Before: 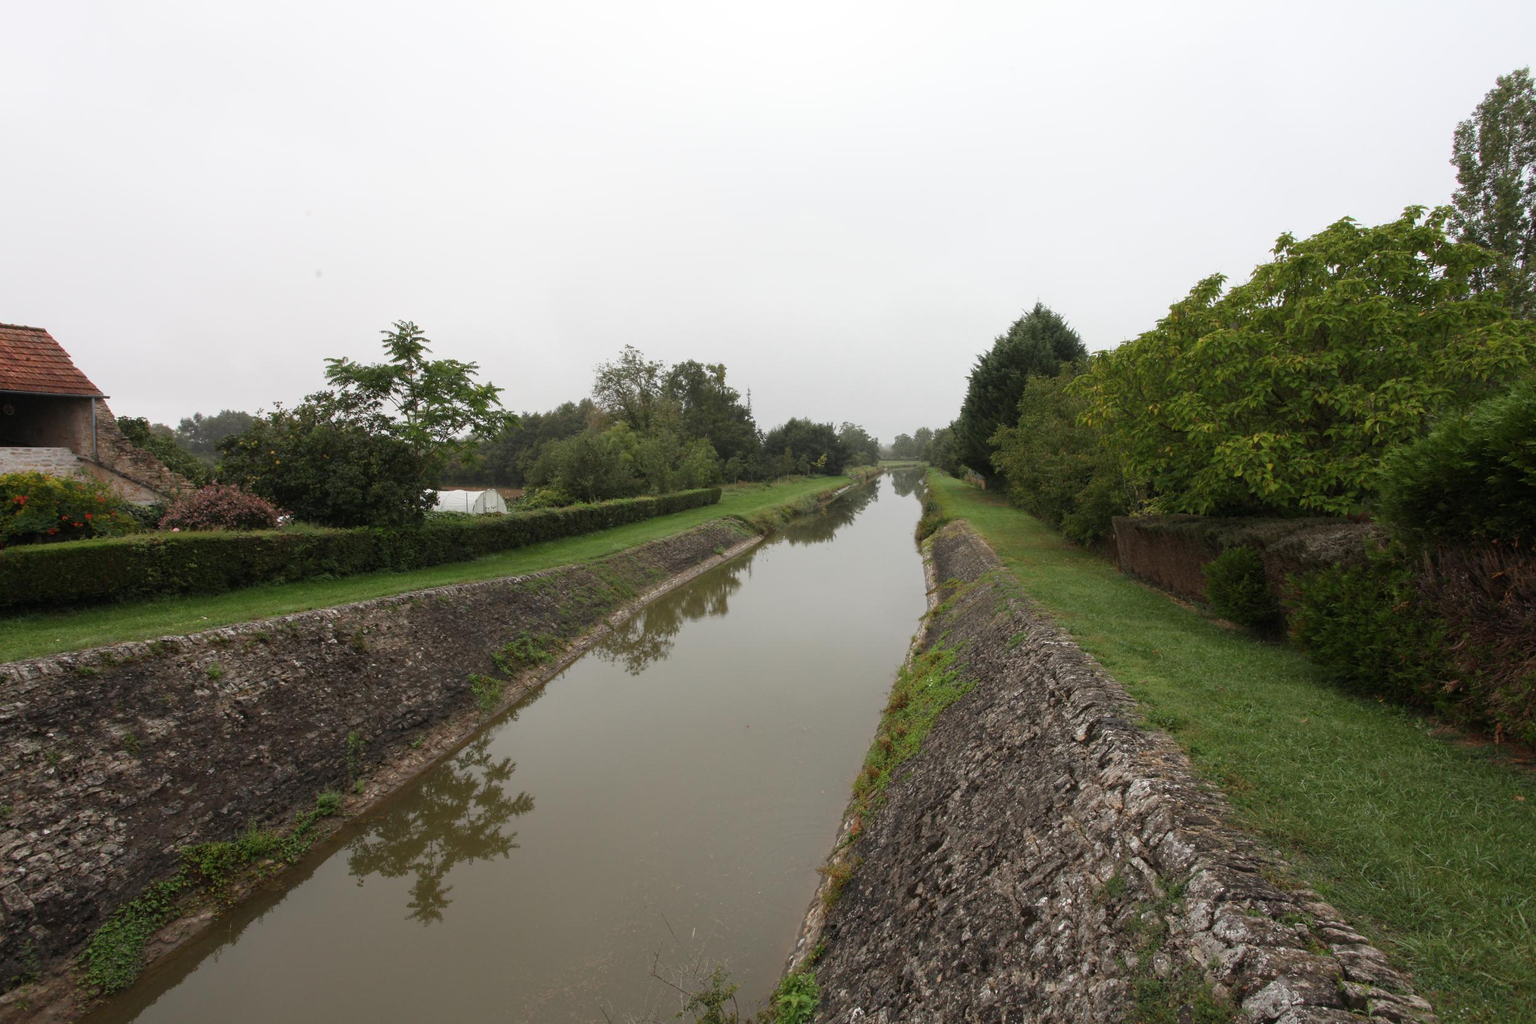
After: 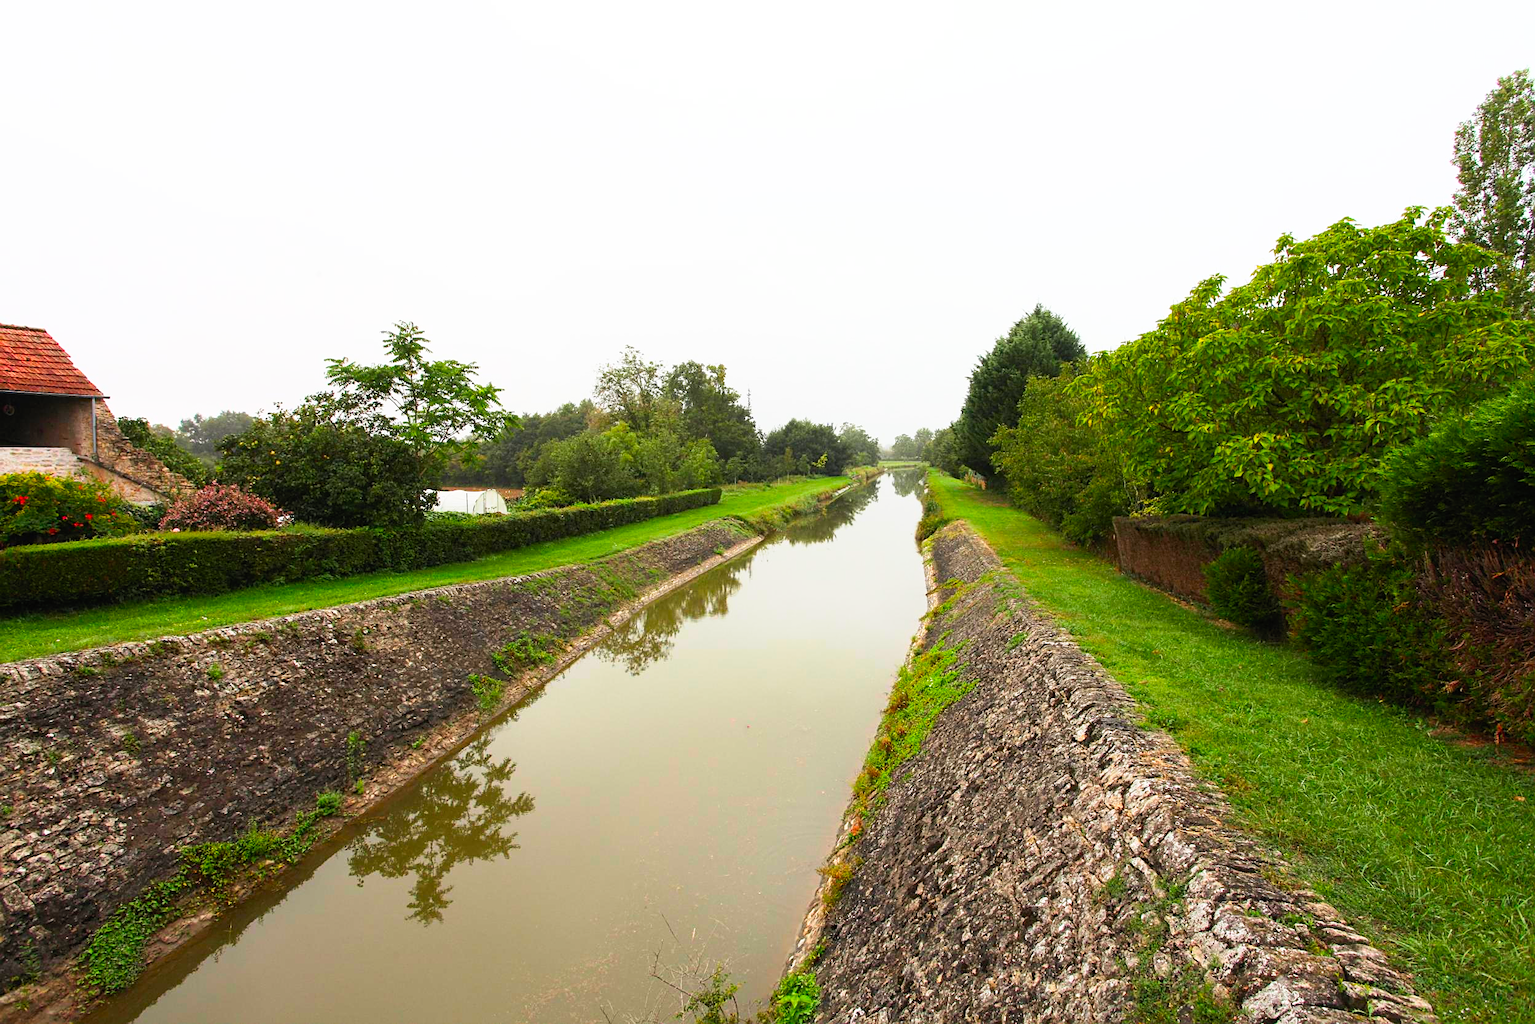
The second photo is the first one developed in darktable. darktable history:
base curve: curves: ch0 [(0, 0) (0.005, 0.002) (0.193, 0.295) (0.399, 0.664) (0.75, 0.928) (1, 1)], preserve colors none
contrast brightness saturation: contrast 0.197, brightness 0.196, saturation 0.792
sharpen: on, module defaults
